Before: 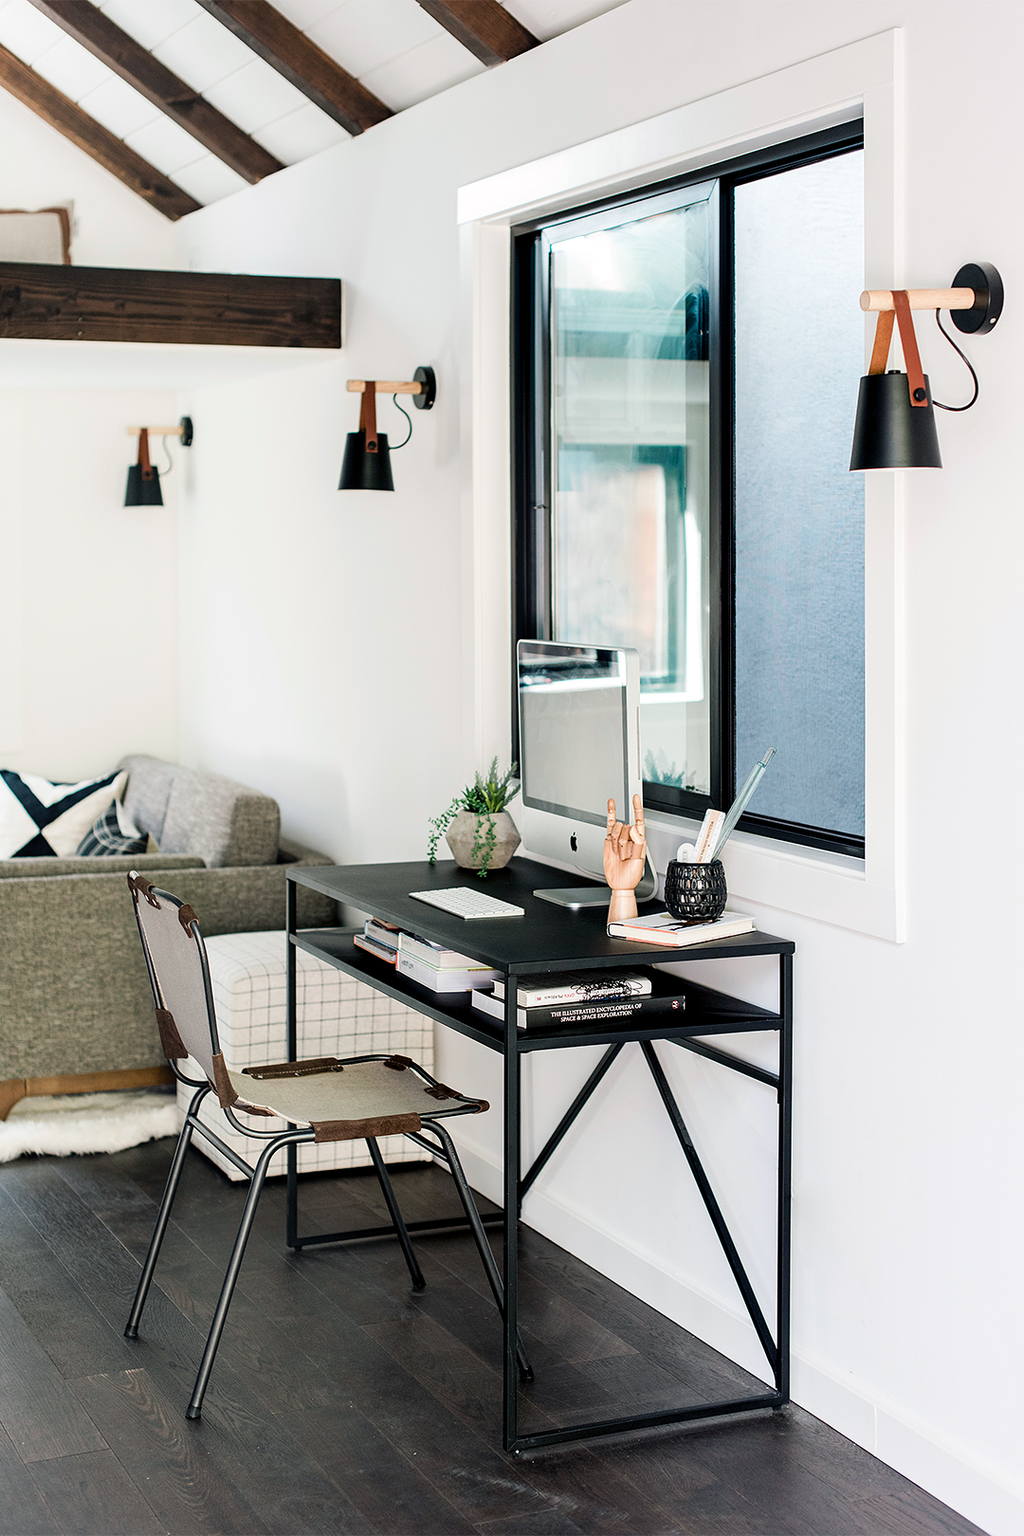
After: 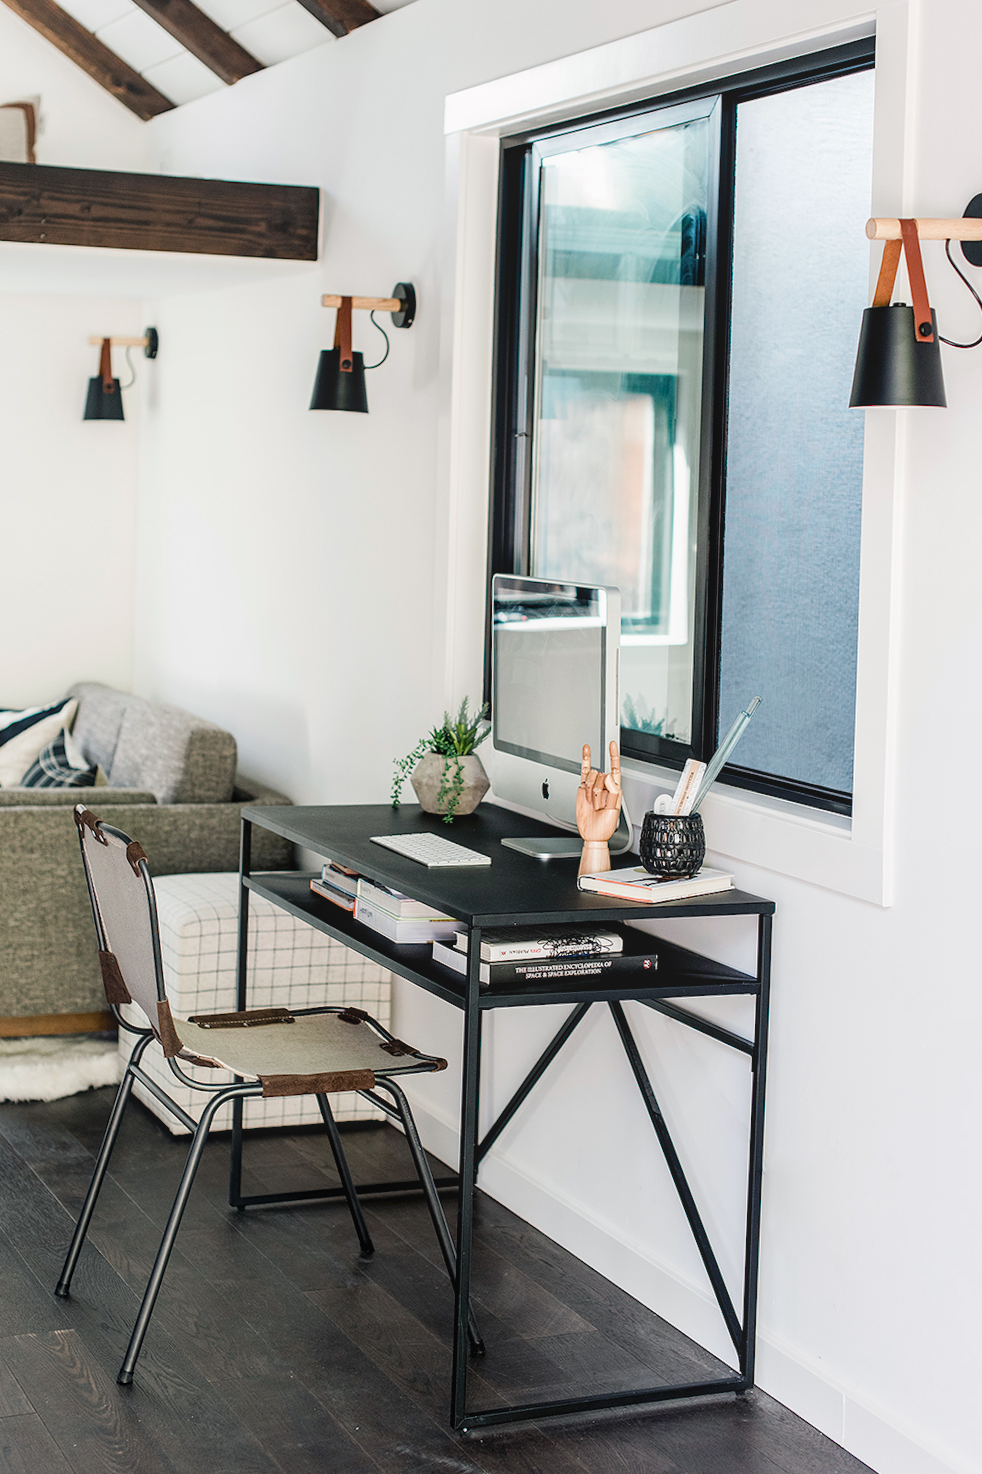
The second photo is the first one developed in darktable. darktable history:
local contrast: detail 109%
crop and rotate: angle -1.86°, left 3.126%, top 4.14%, right 1.534%, bottom 0.485%
